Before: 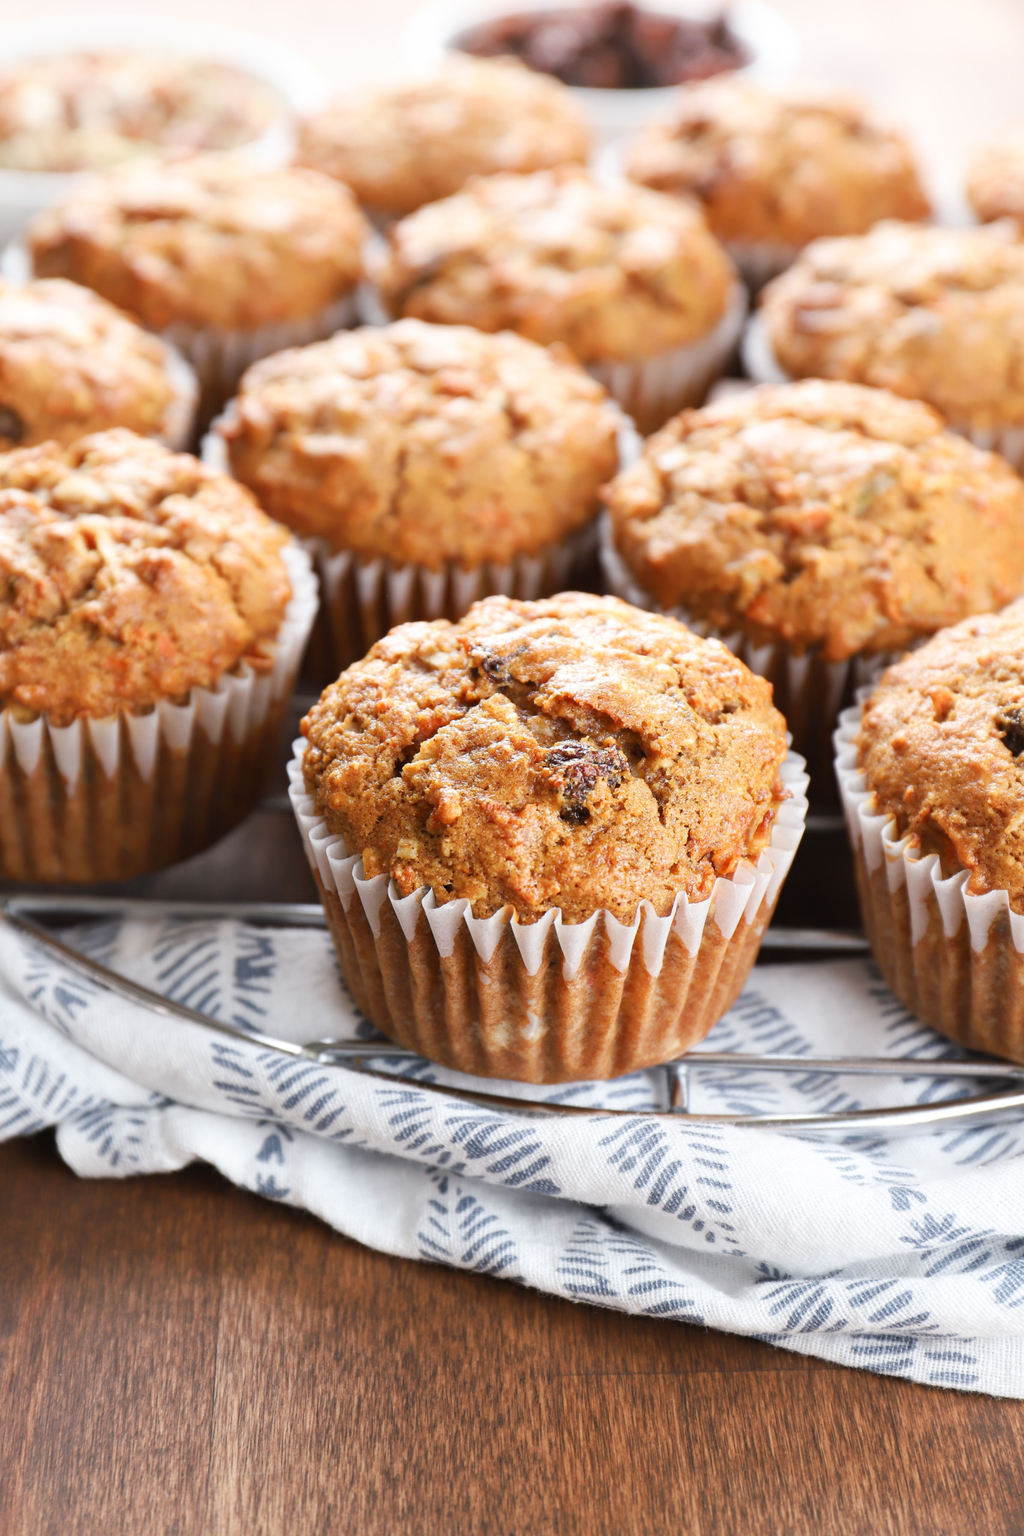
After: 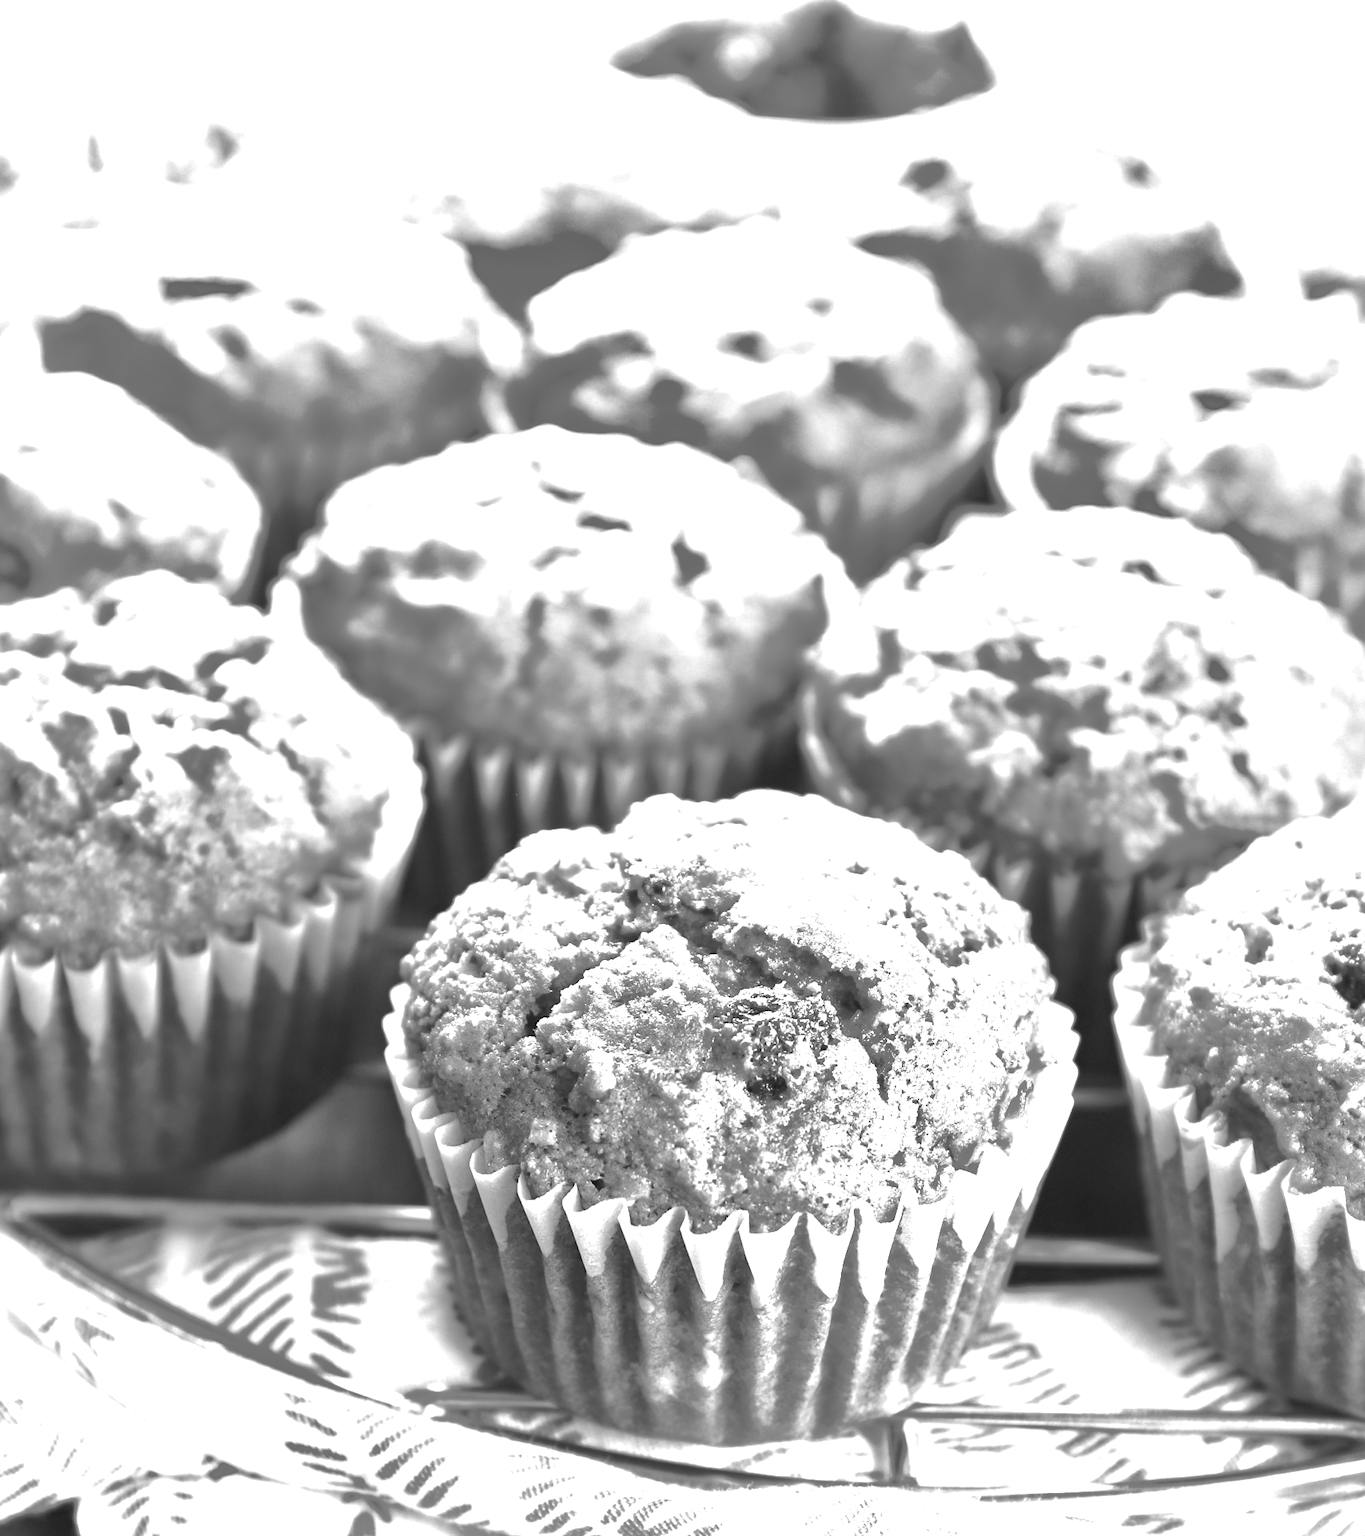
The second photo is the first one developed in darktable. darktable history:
crop: bottom 24.989%
shadows and highlights: highlights -59.97, highlights color adjustment 45.36%
color calibration: output gray [0.267, 0.423, 0.261, 0], gray › normalize channels true, illuminant as shot in camera, x 0.358, y 0.373, temperature 4628.91 K, gamut compression 0.015
exposure: black level correction 0, exposure 1.199 EV, compensate highlight preservation false
